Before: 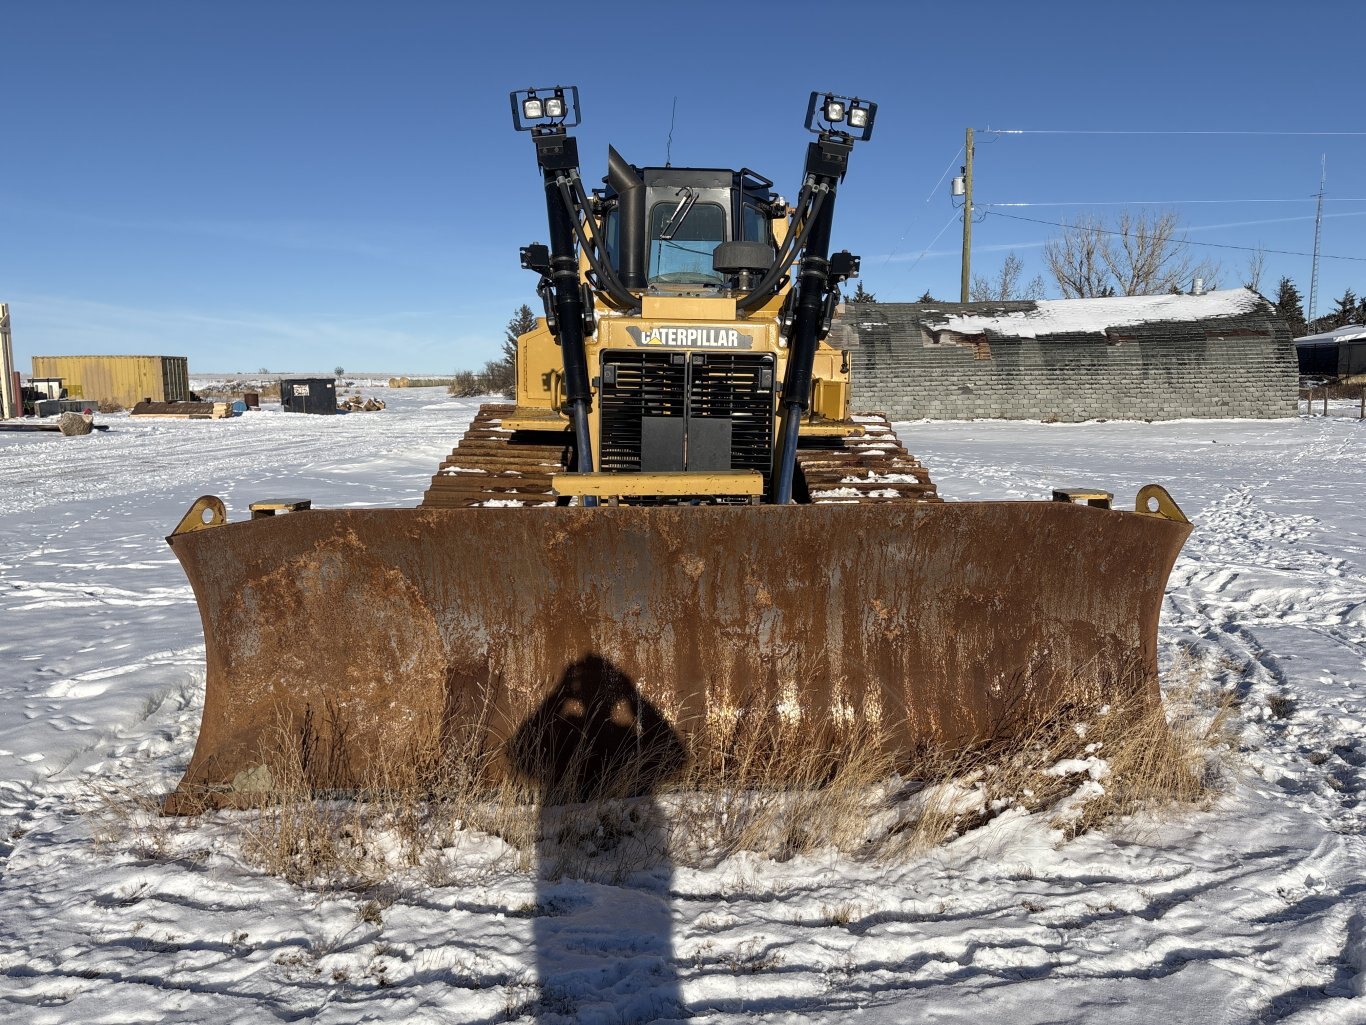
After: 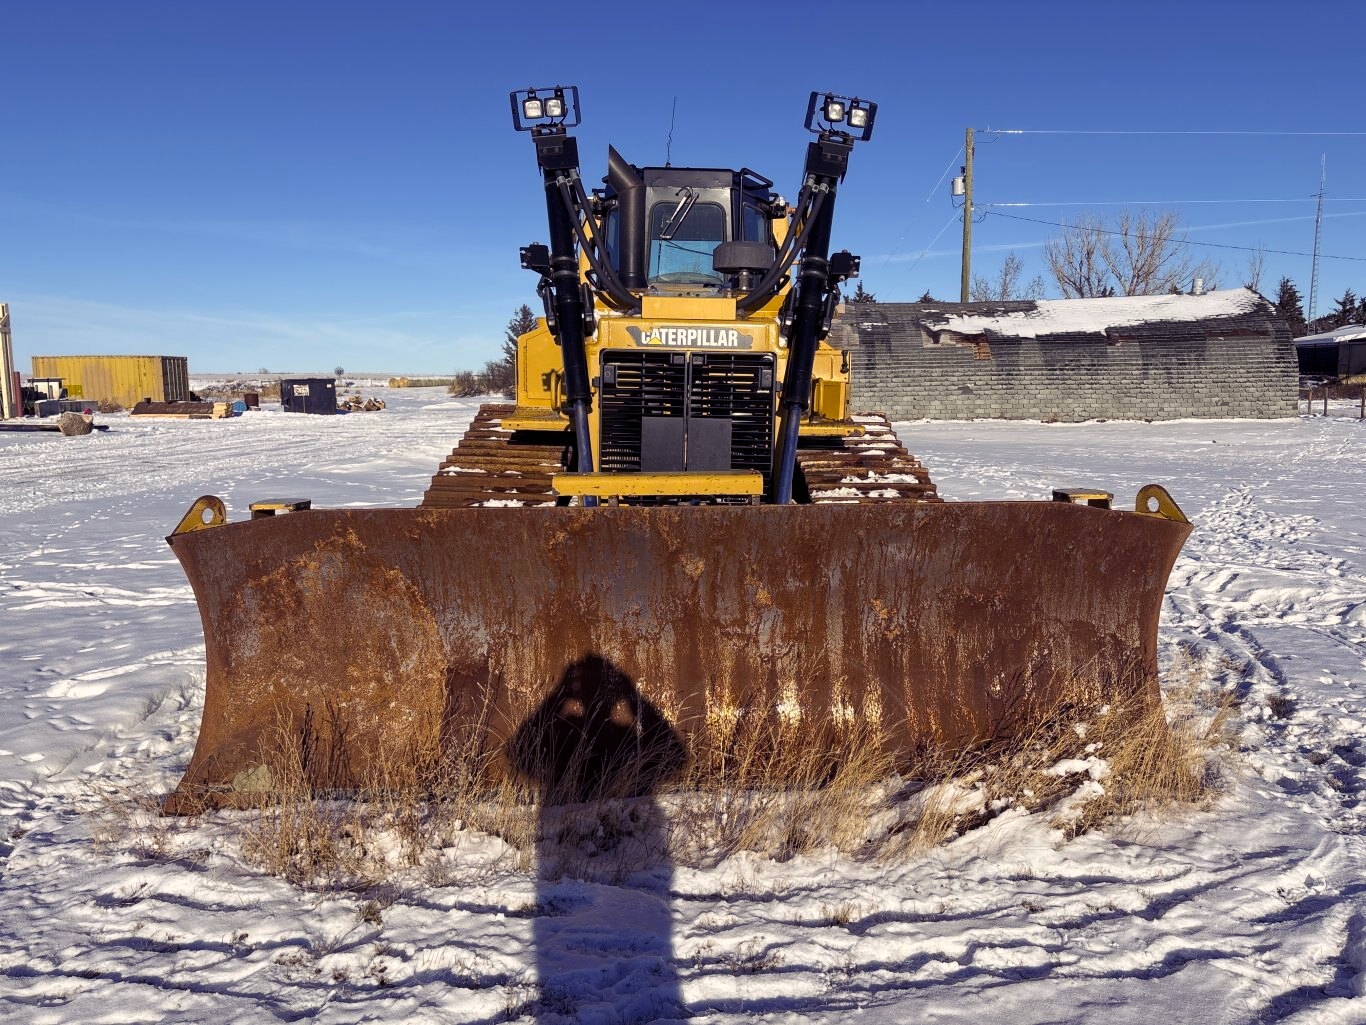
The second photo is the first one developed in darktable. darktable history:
color balance rgb: shadows lift › luminance -21.82%, shadows lift › chroma 9.032%, shadows lift › hue 285.9°, highlights gain › chroma 1.084%, highlights gain › hue 53.7°, perceptual saturation grading › global saturation 24.913%
